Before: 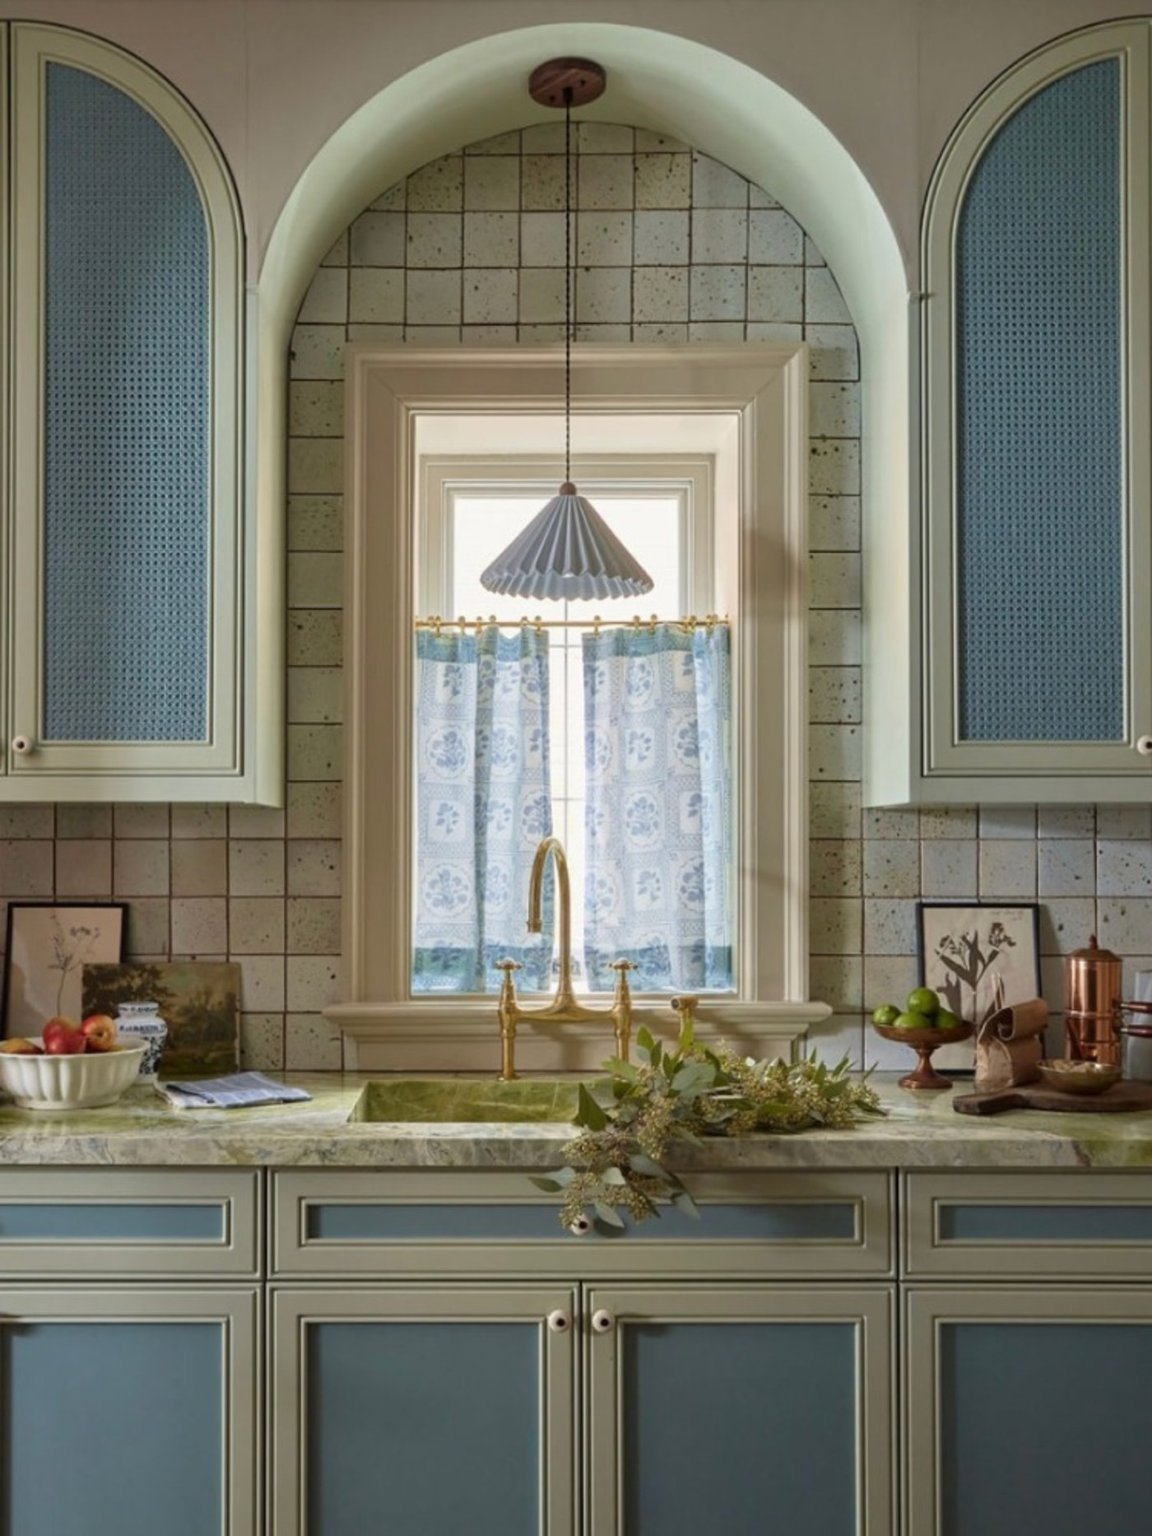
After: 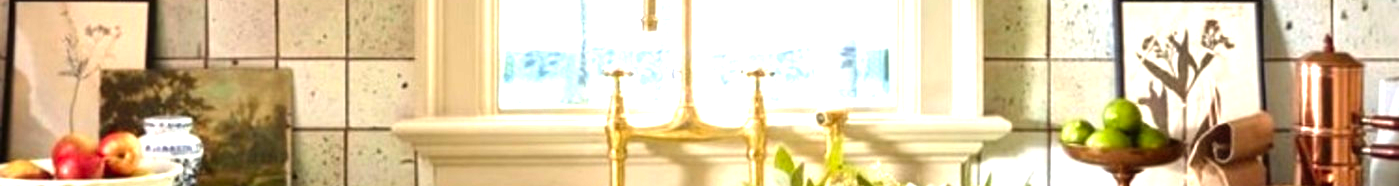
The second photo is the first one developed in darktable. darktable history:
levels: levels [0, 0.281, 0.562]
crop and rotate: top 59.084%, bottom 30.916%
